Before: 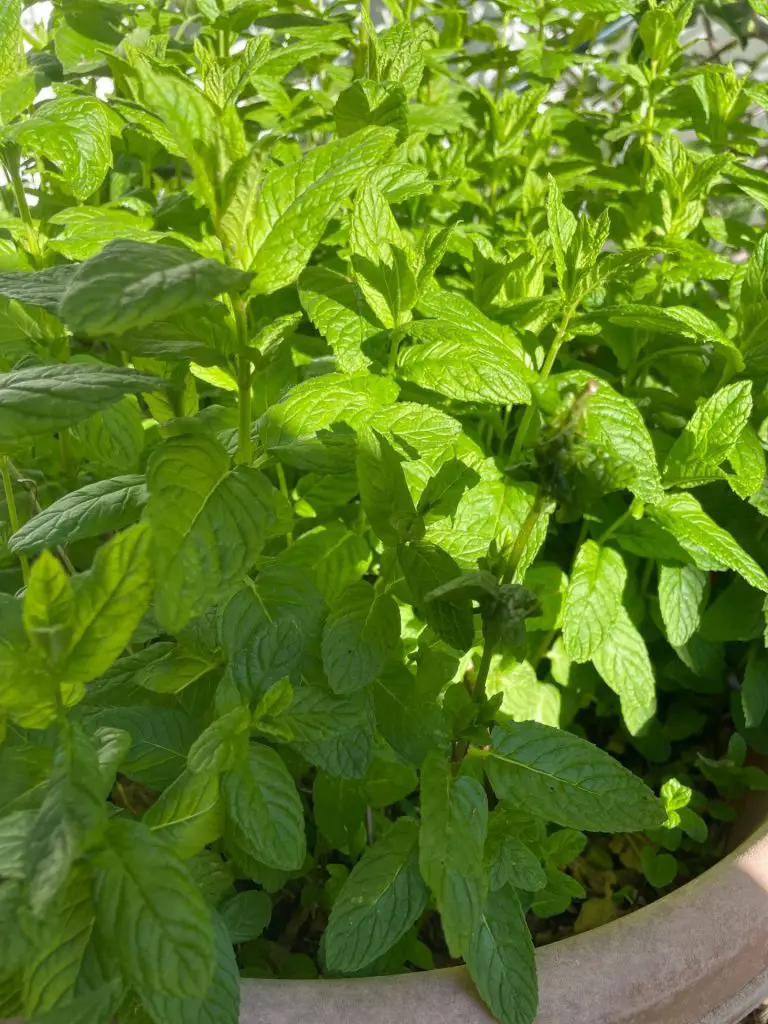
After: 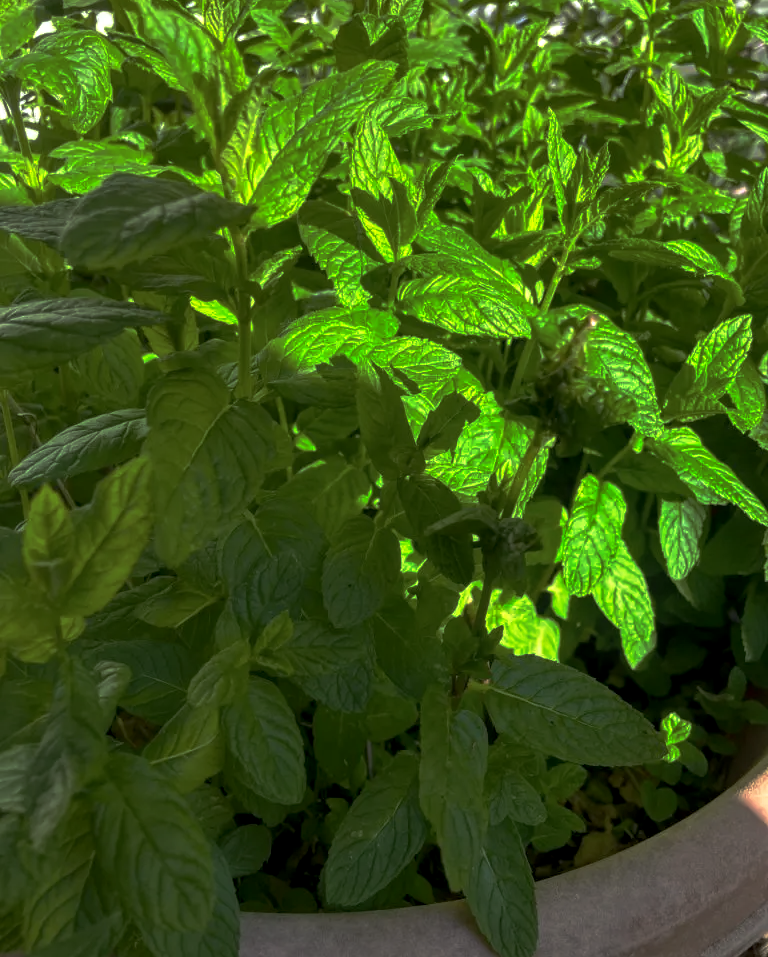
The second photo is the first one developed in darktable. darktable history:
levels: white 99.9%, levels [0, 0.492, 0.984]
base curve: curves: ch0 [(0, 0) (0.564, 0.291) (0.802, 0.731) (1, 1)], preserve colors none
crop and rotate: top 6.523%
local contrast: detail 130%
